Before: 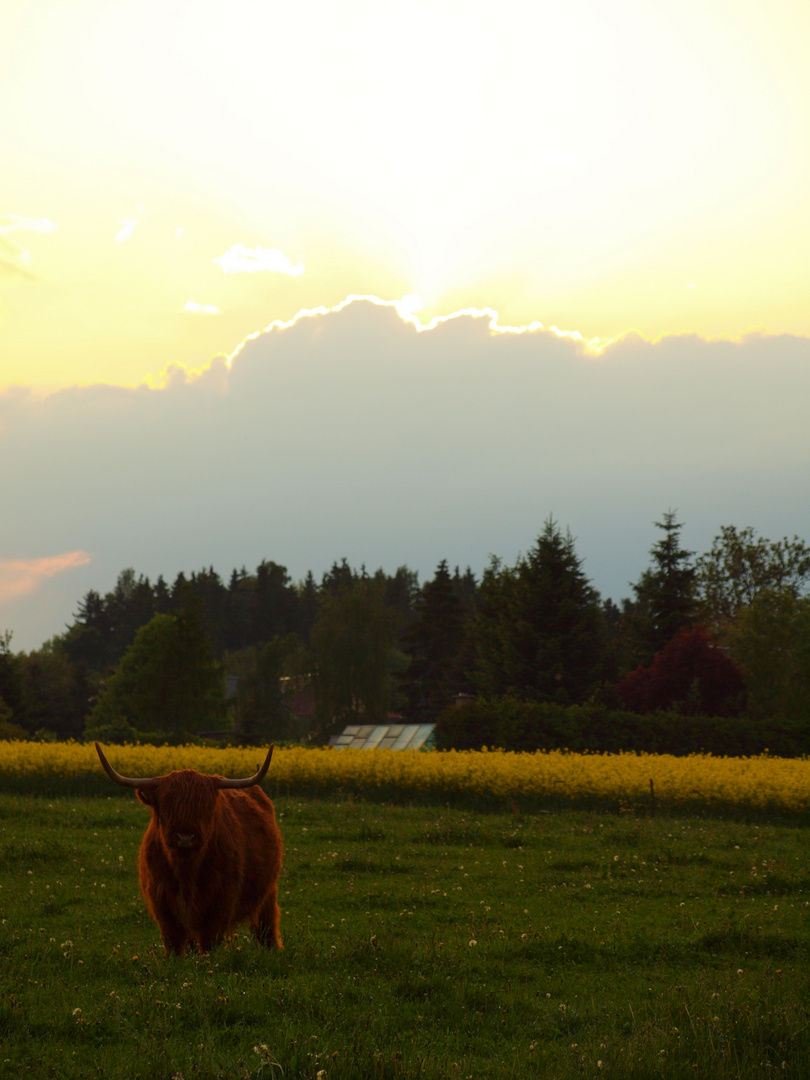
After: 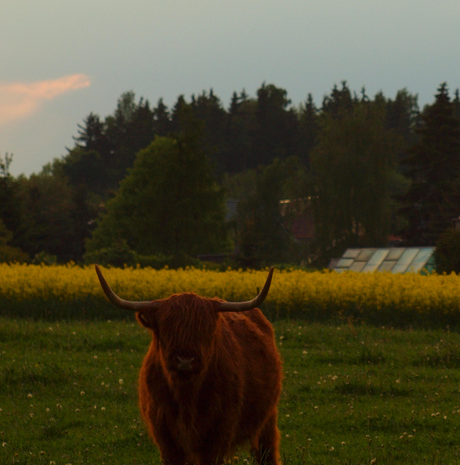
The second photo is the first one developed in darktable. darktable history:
crop: top 44.191%, right 43.199%, bottom 12.709%
